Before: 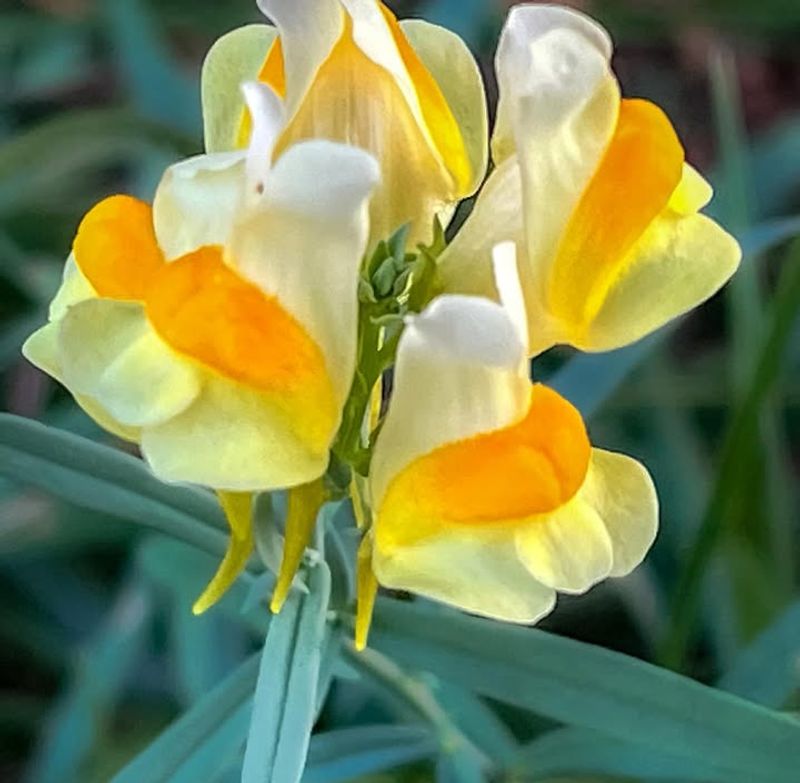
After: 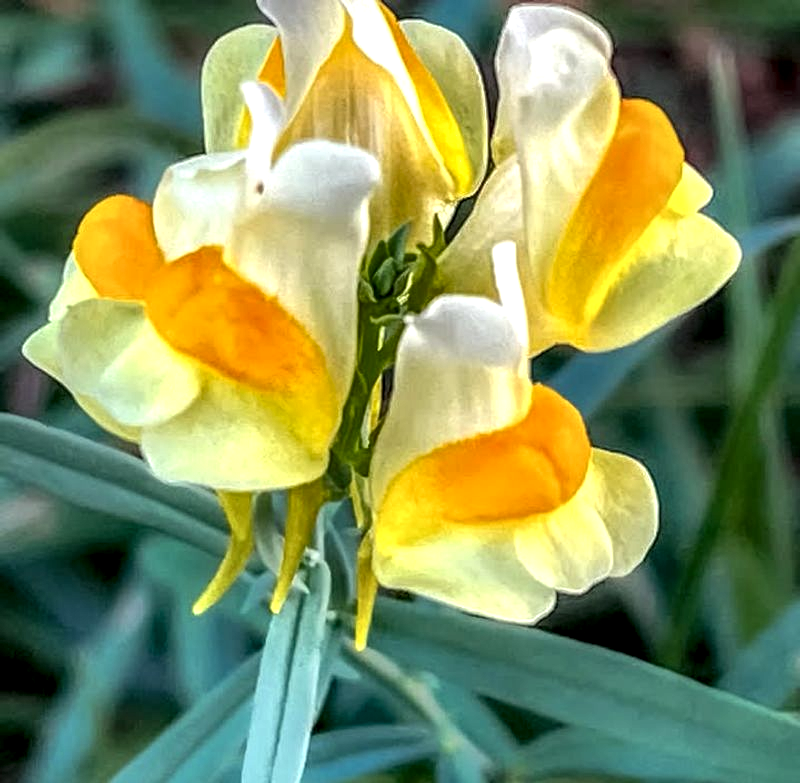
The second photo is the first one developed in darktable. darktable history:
local contrast: detail 154%
exposure: exposure 0.205 EV, compensate highlight preservation false
shadows and highlights: white point adjustment 0.913, soften with gaussian
